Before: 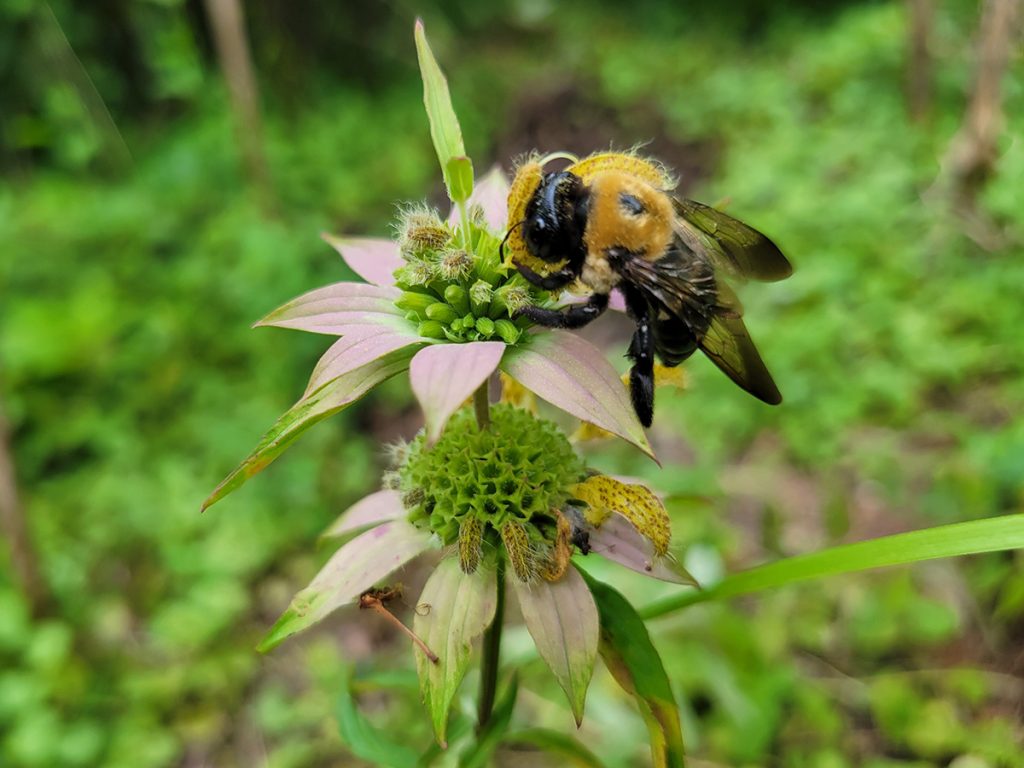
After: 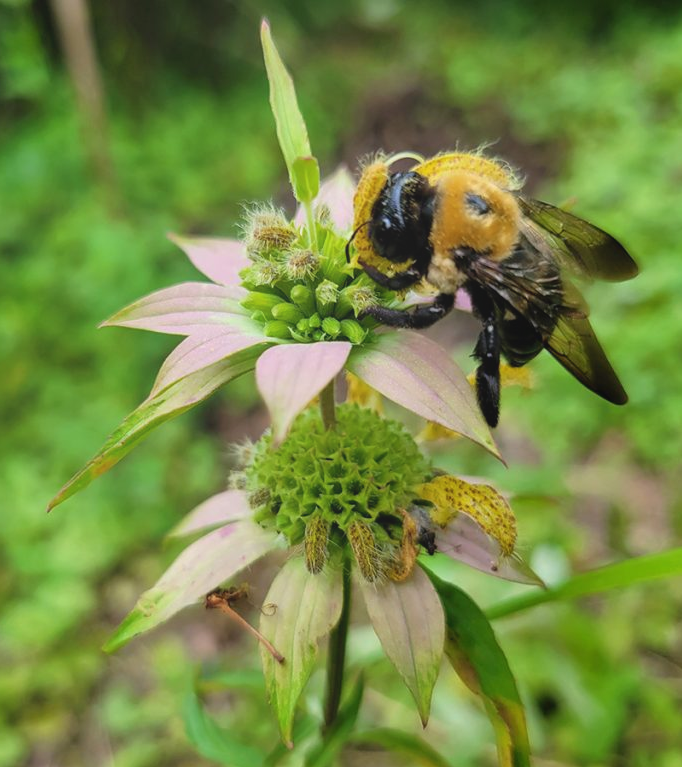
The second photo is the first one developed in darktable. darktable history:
crop and rotate: left 15.055%, right 18.278%
bloom: size 38%, threshold 95%, strength 30%
